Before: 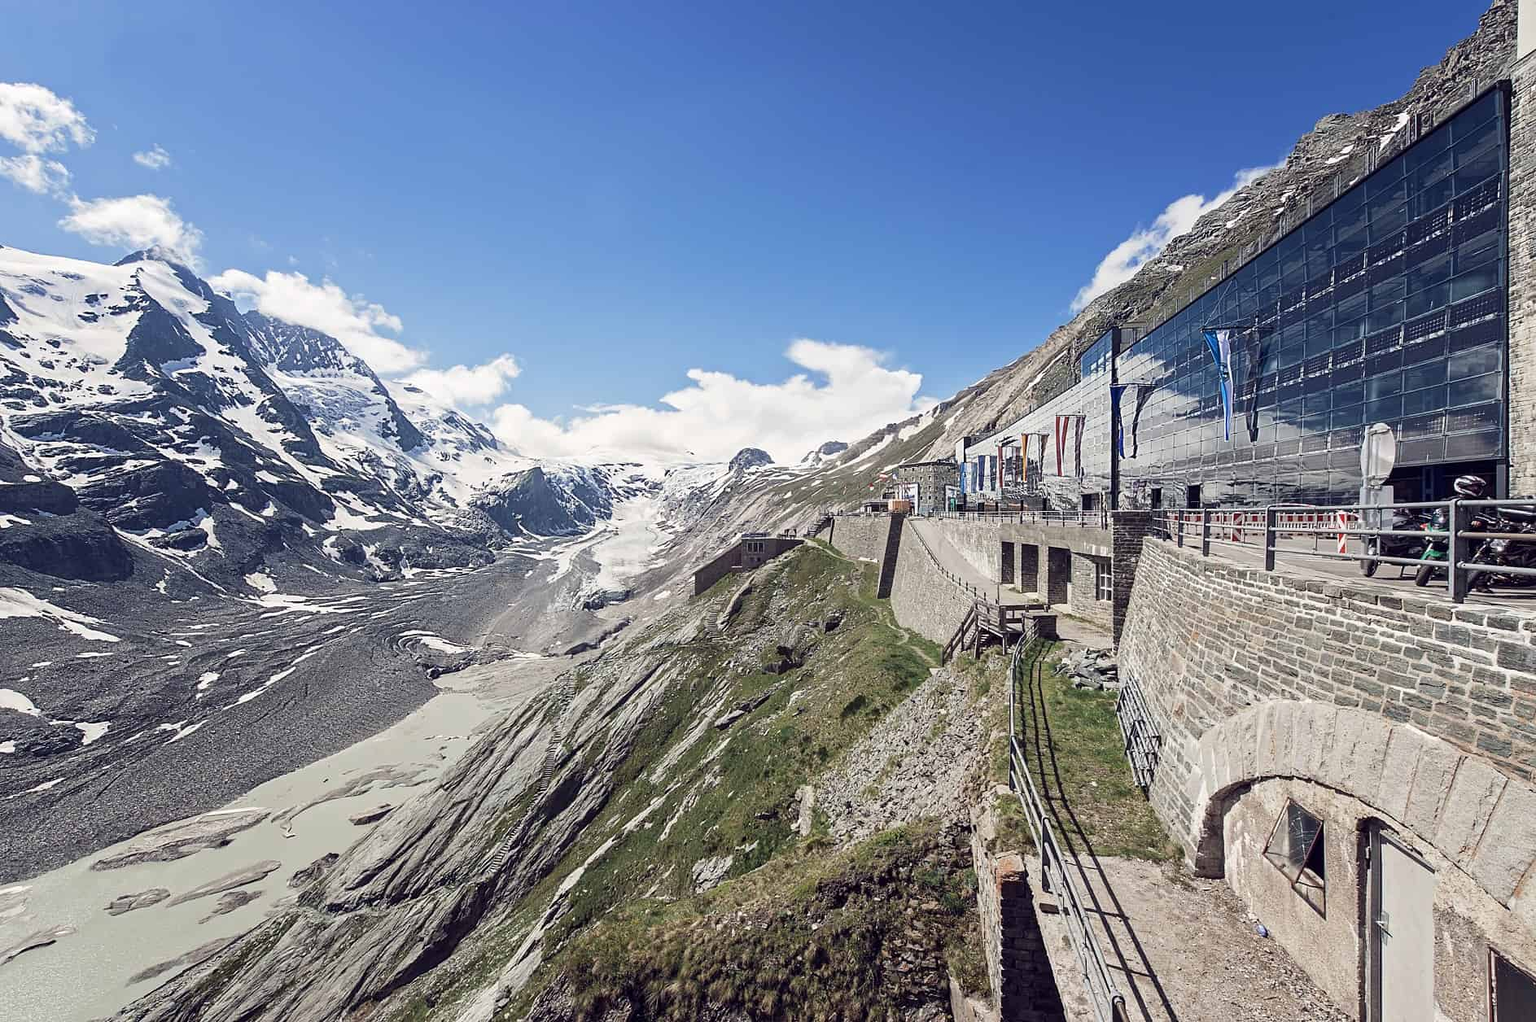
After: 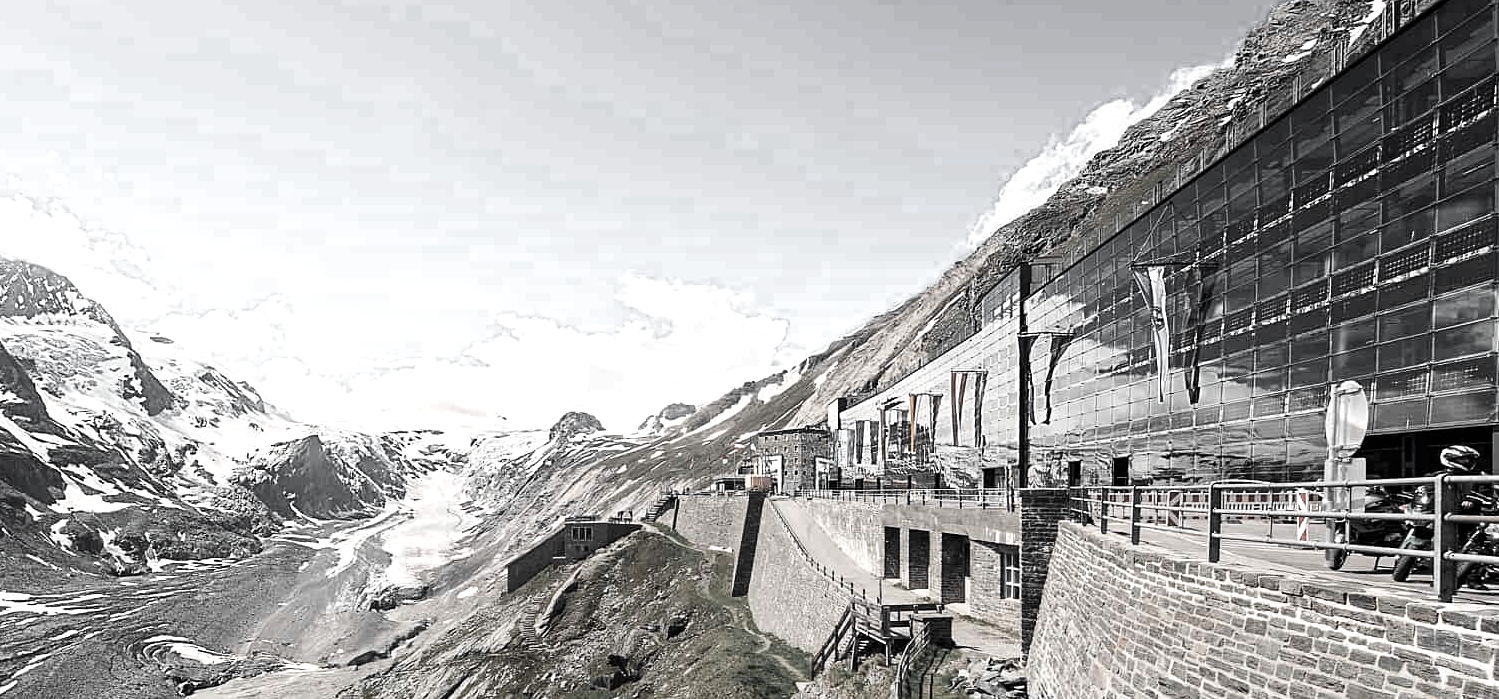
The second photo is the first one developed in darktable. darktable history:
tone equalizer: -8 EV -0.417 EV, -7 EV -0.389 EV, -6 EV -0.333 EV, -5 EV -0.222 EV, -3 EV 0.222 EV, -2 EV 0.333 EV, -1 EV 0.389 EV, +0 EV 0.417 EV, edges refinement/feathering 500, mask exposure compensation -1.57 EV, preserve details no
crop: left 18.38%, top 11.092%, right 2.134%, bottom 33.217%
color zones: curves: ch0 [(0, 0.613) (0.01, 0.613) (0.245, 0.448) (0.498, 0.529) (0.642, 0.665) (0.879, 0.777) (0.99, 0.613)]; ch1 [(0, 0.035) (0.121, 0.189) (0.259, 0.197) (0.415, 0.061) (0.589, 0.022) (0.732, 0.022) (0.857, 0.026) (0.991, 0.053)]
